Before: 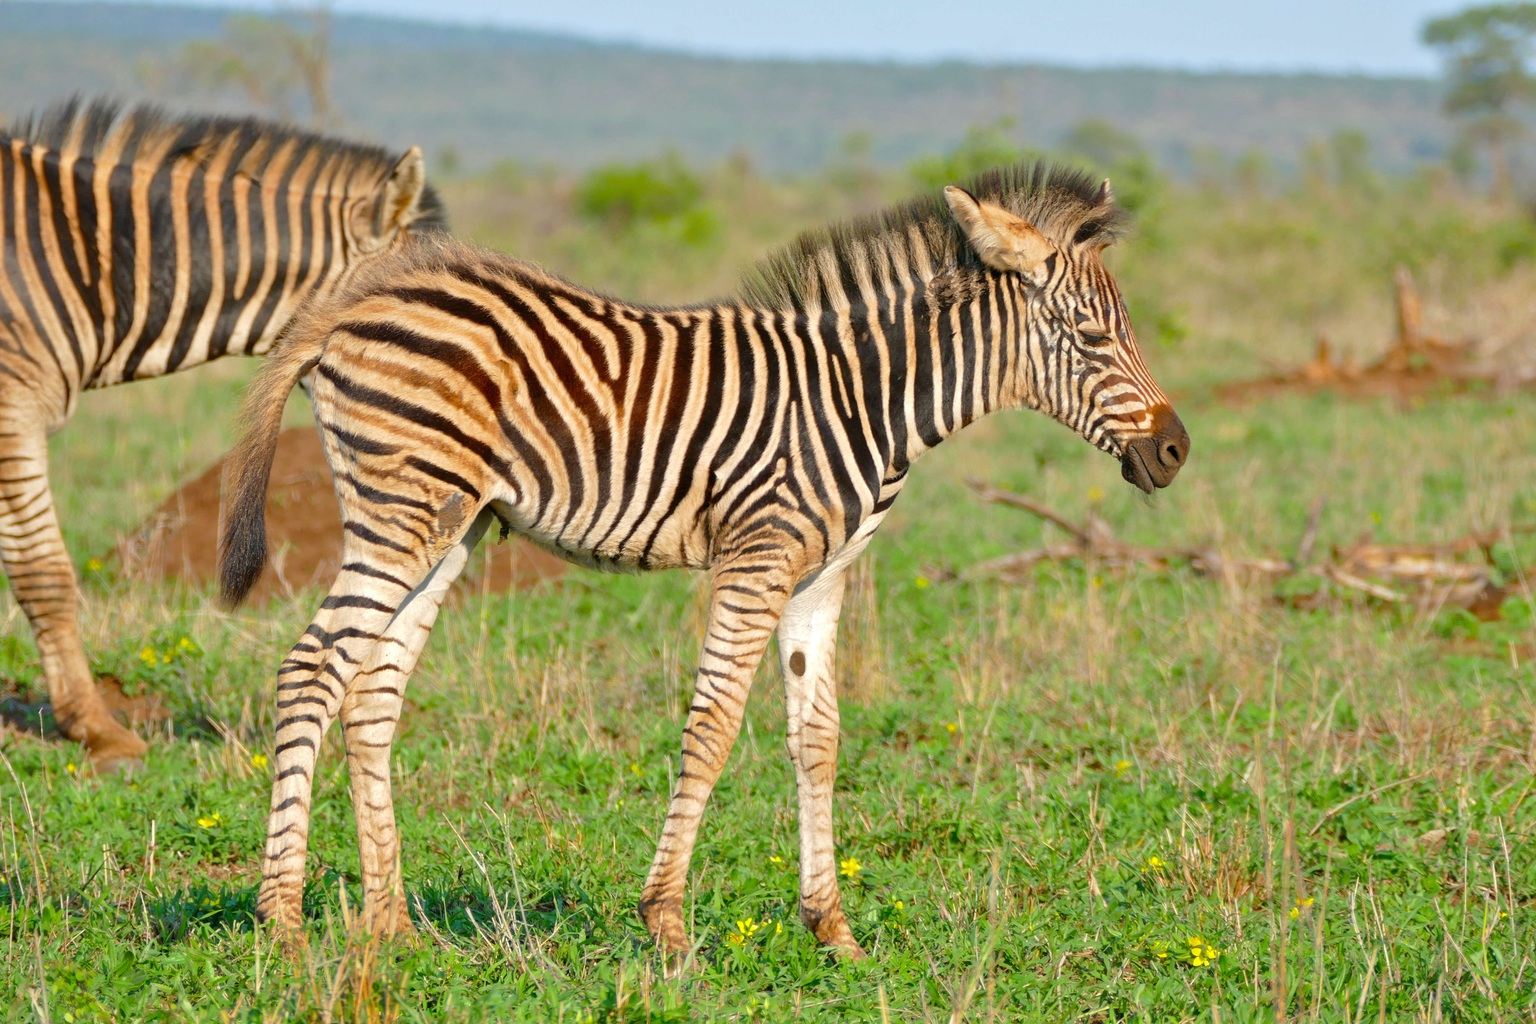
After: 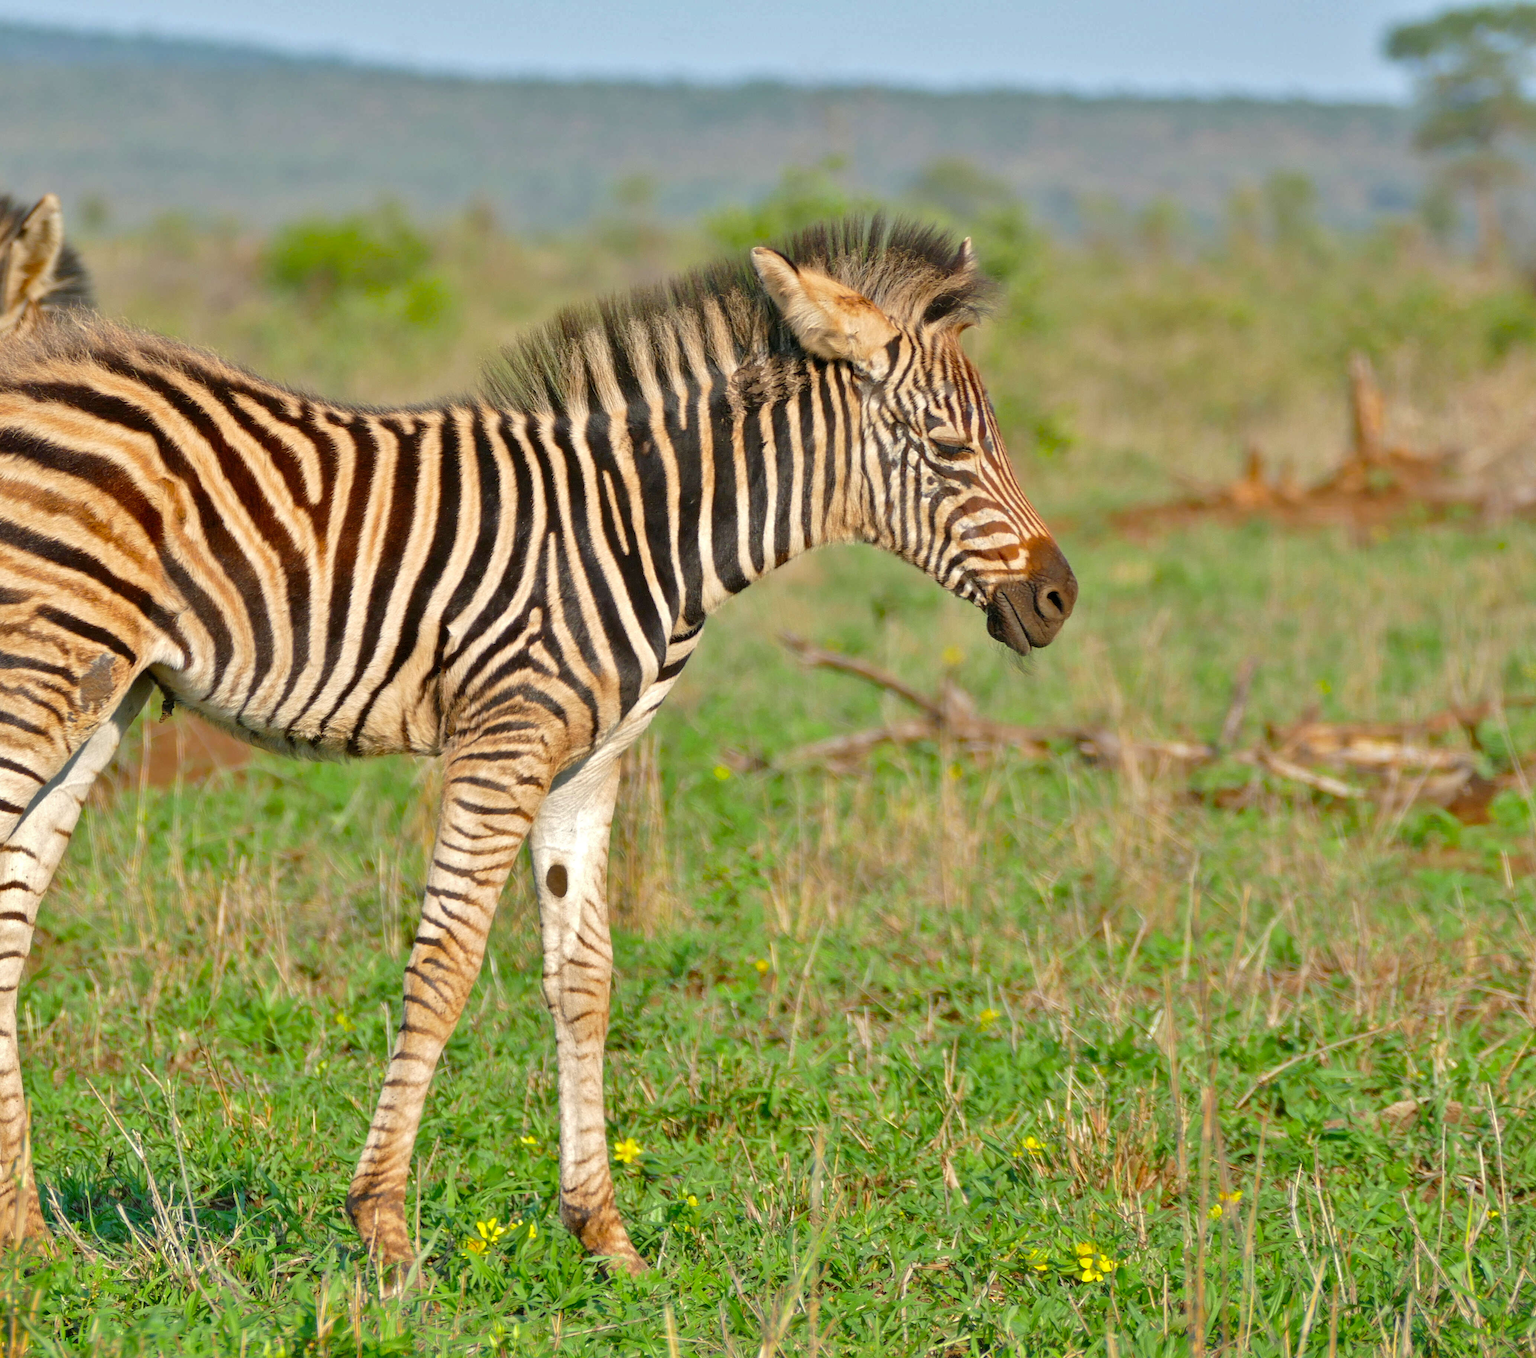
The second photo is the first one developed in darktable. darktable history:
color balance: mode lift, gamma, gain (sRGB)
crop and rotate: left 24.6%
shadows and highlights: shadows 25, highlights -48, soften with gaussian
